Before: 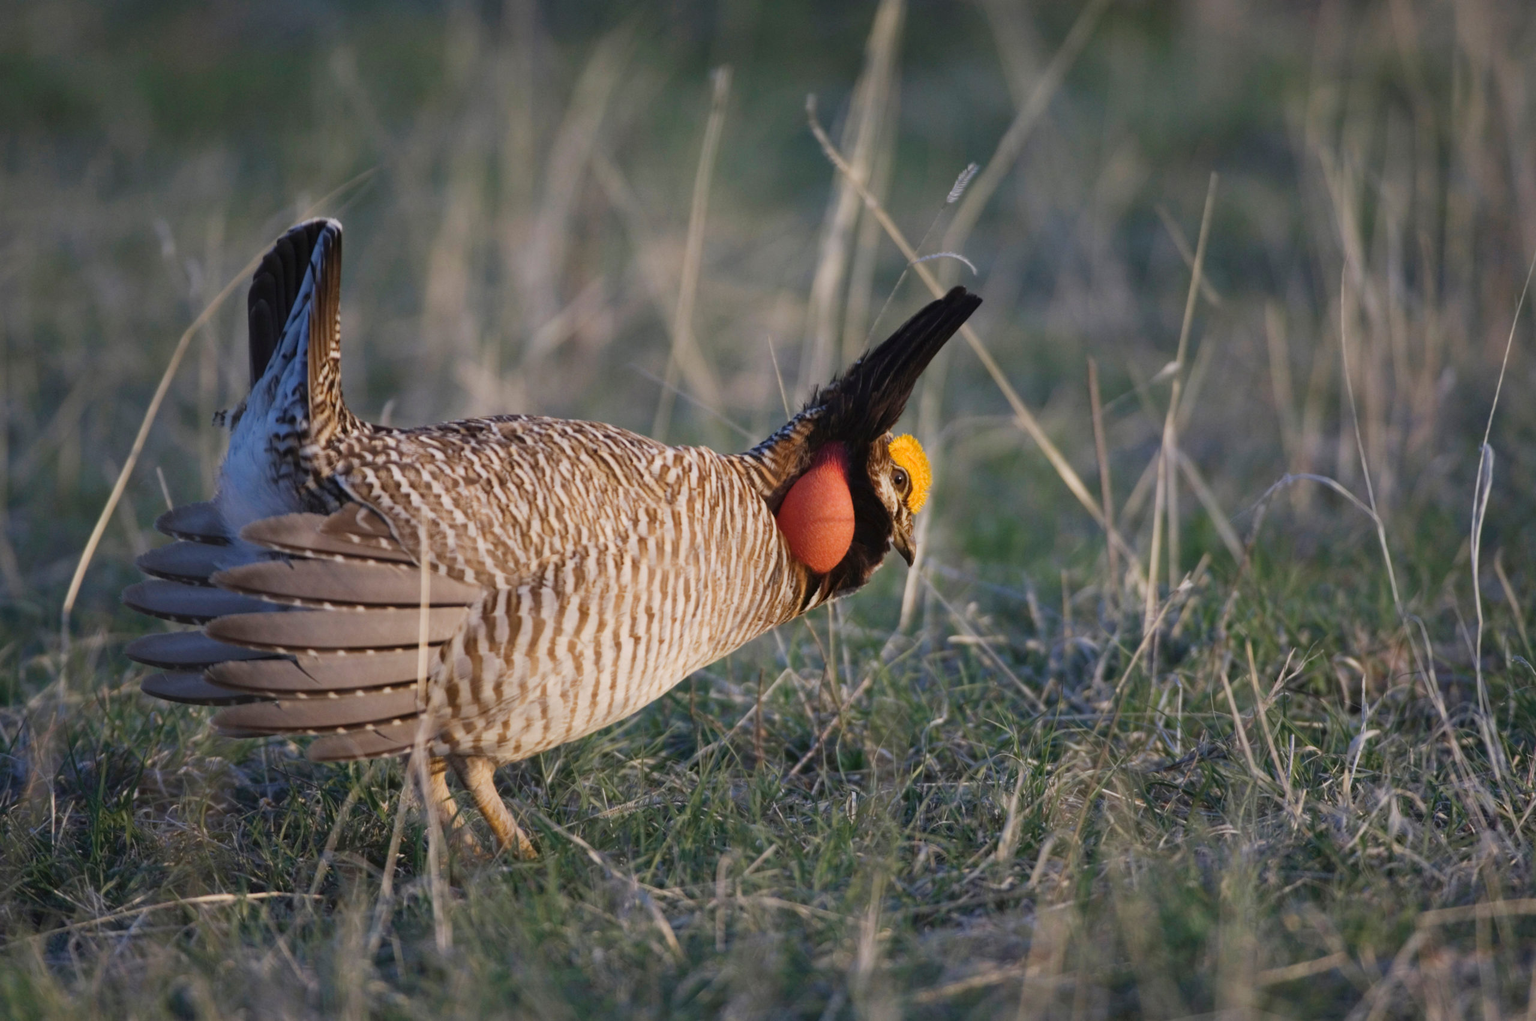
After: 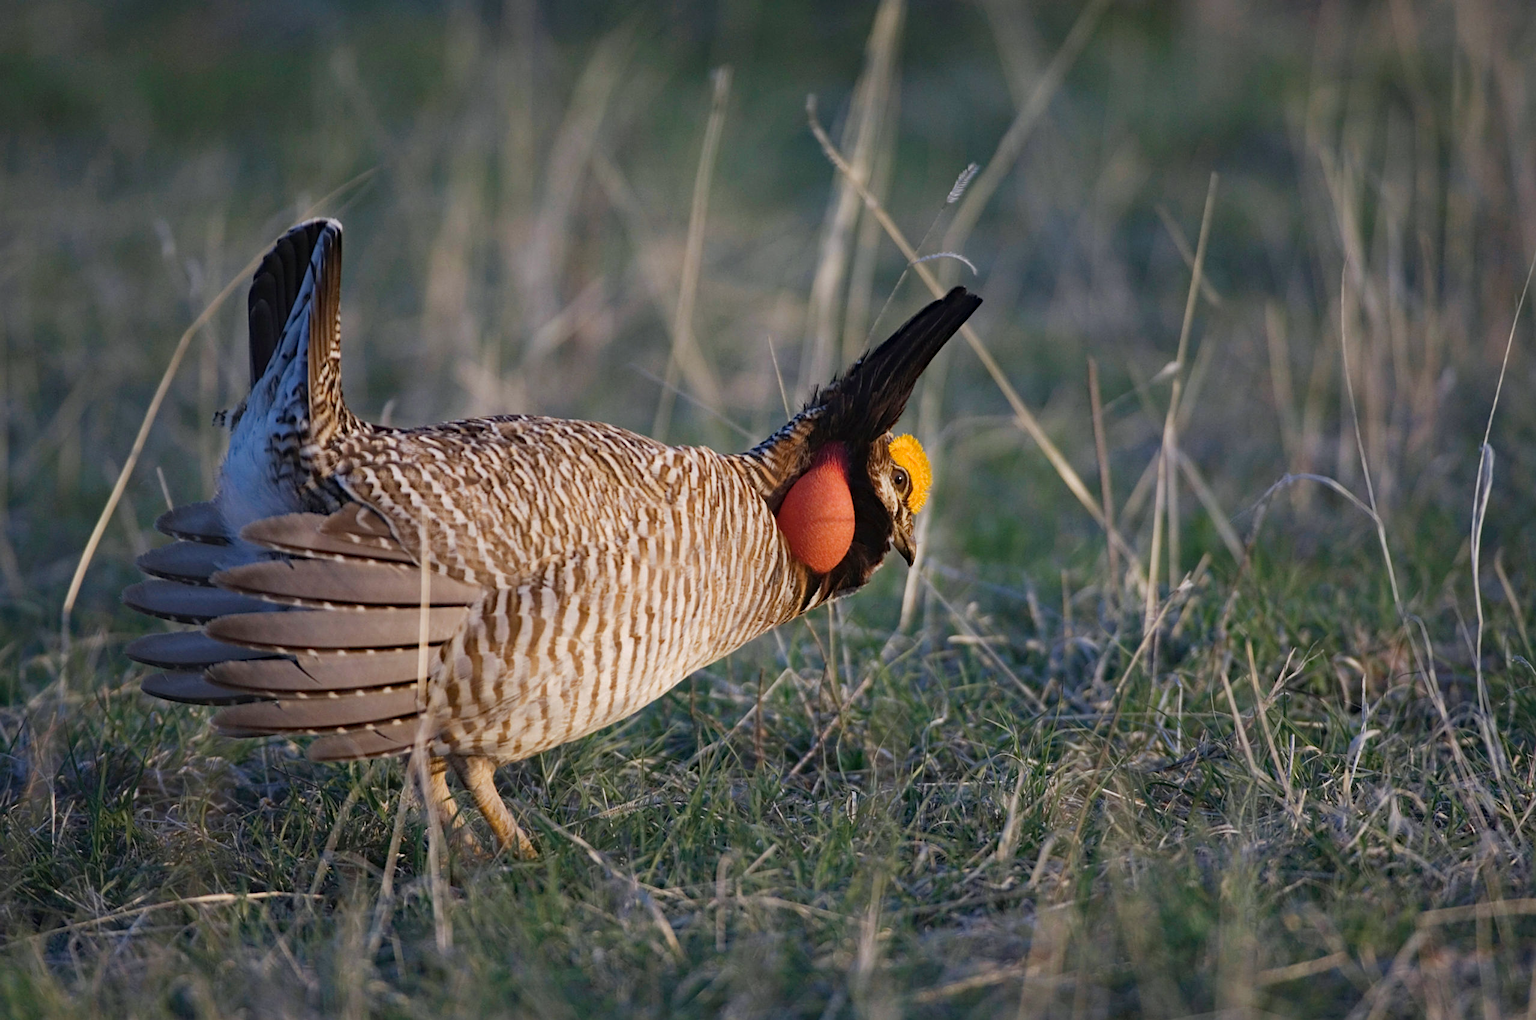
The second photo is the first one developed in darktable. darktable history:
haze removal: compatibility mode true, adaptive false
sharpen: amount 0.478
